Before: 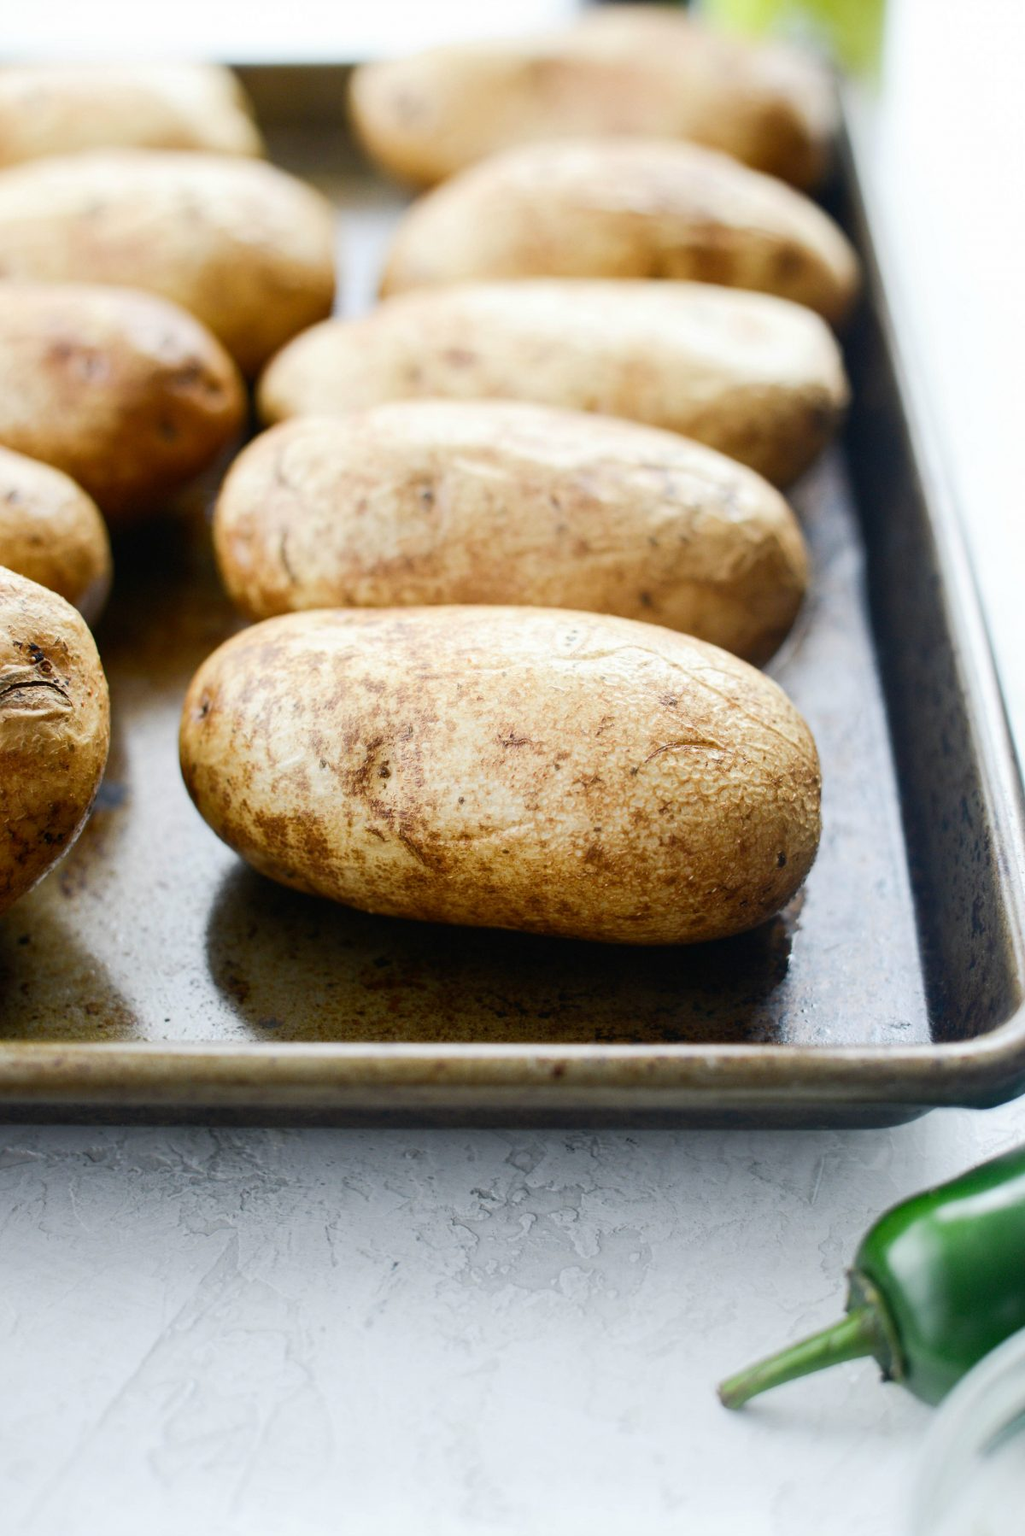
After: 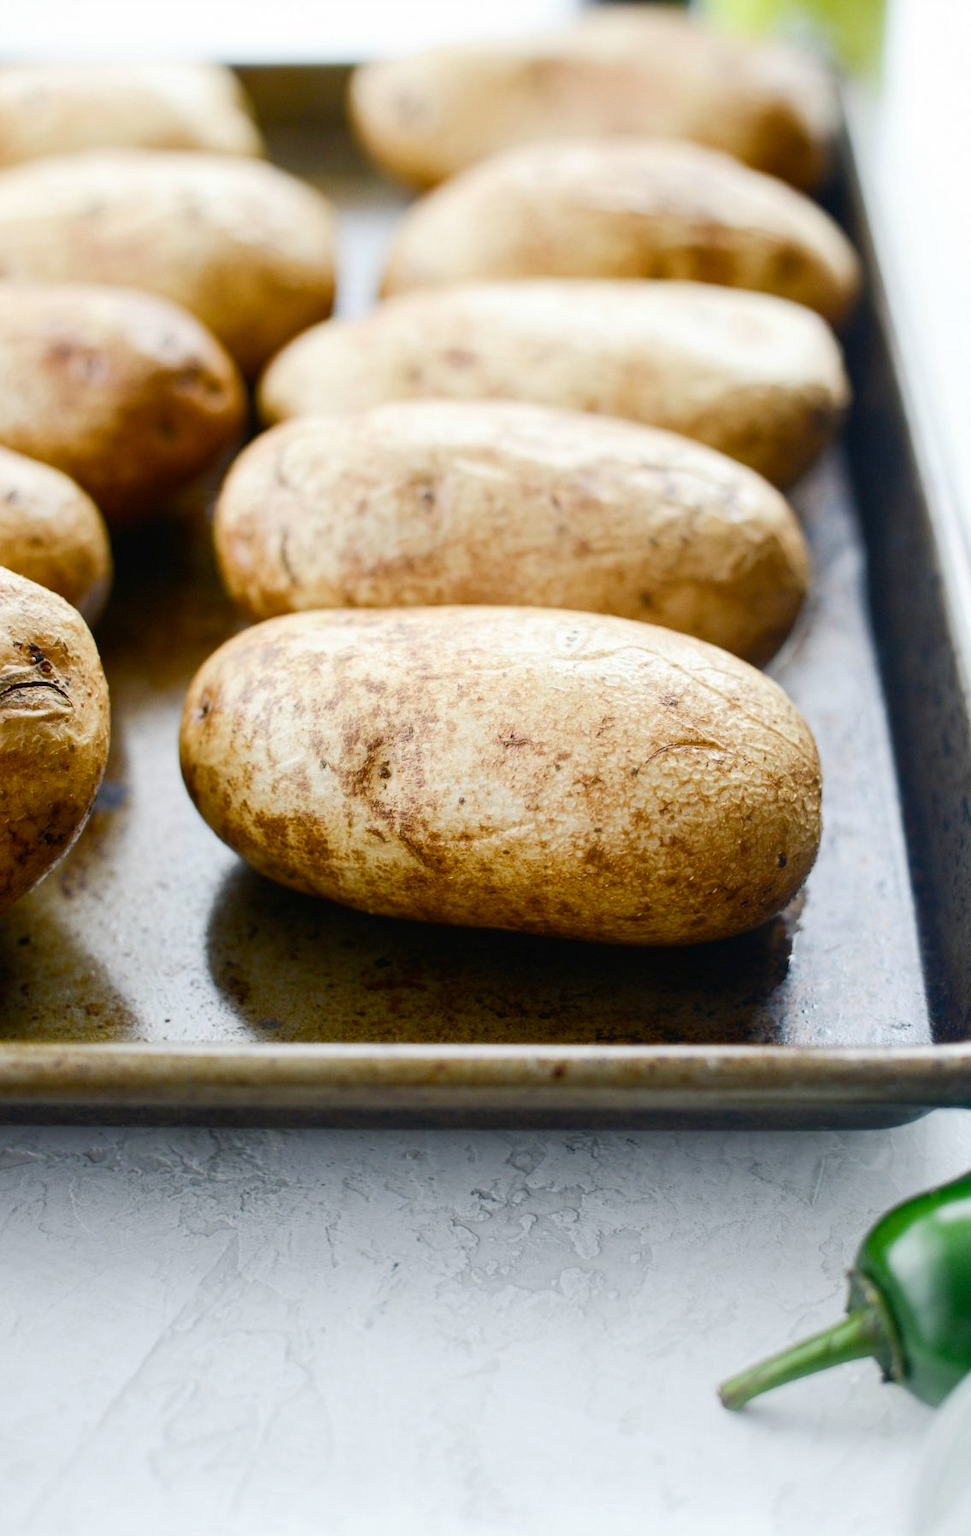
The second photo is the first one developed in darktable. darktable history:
contrast brightness saturation: saturation -0.055
color balance rgb: power › hue 212.44°, perceptual saturation grading › global saturation 15.582%, perceptual saturation grading › highlights -19.167%, perceptual saturation grading › shadows 20.482%
crop and rotate: right 5.27%
